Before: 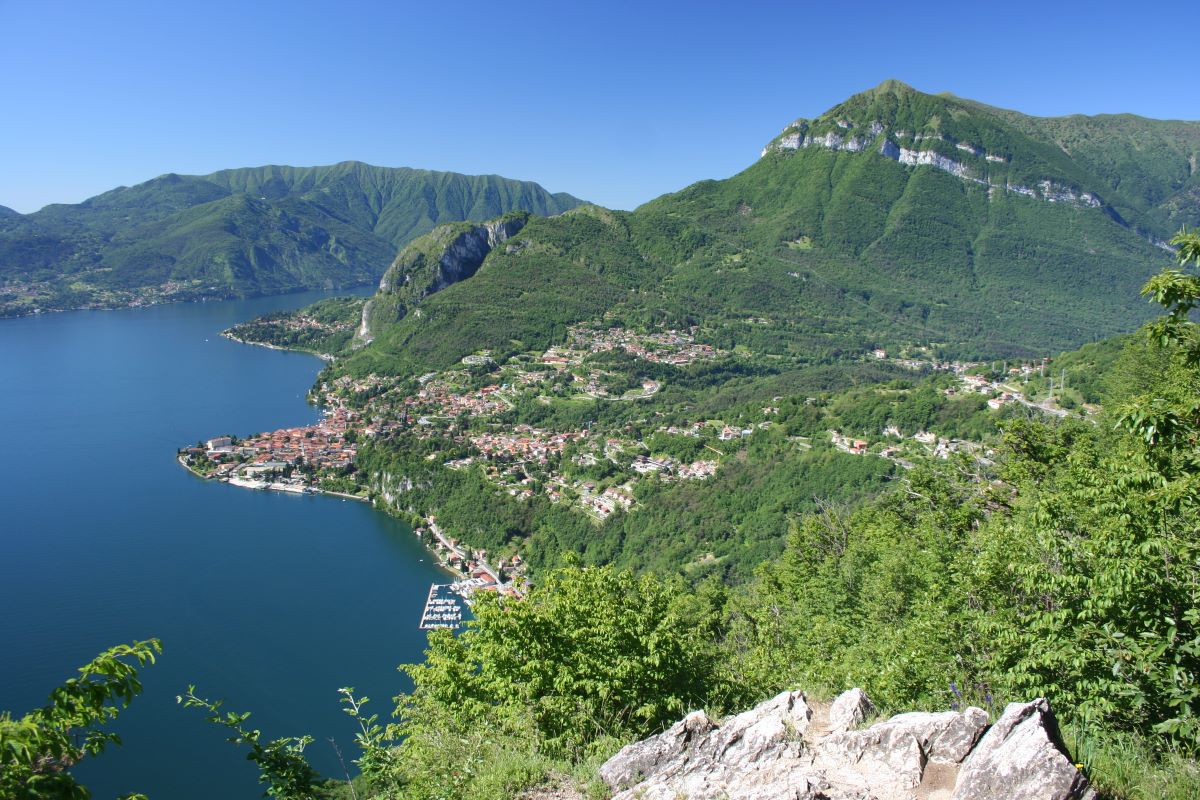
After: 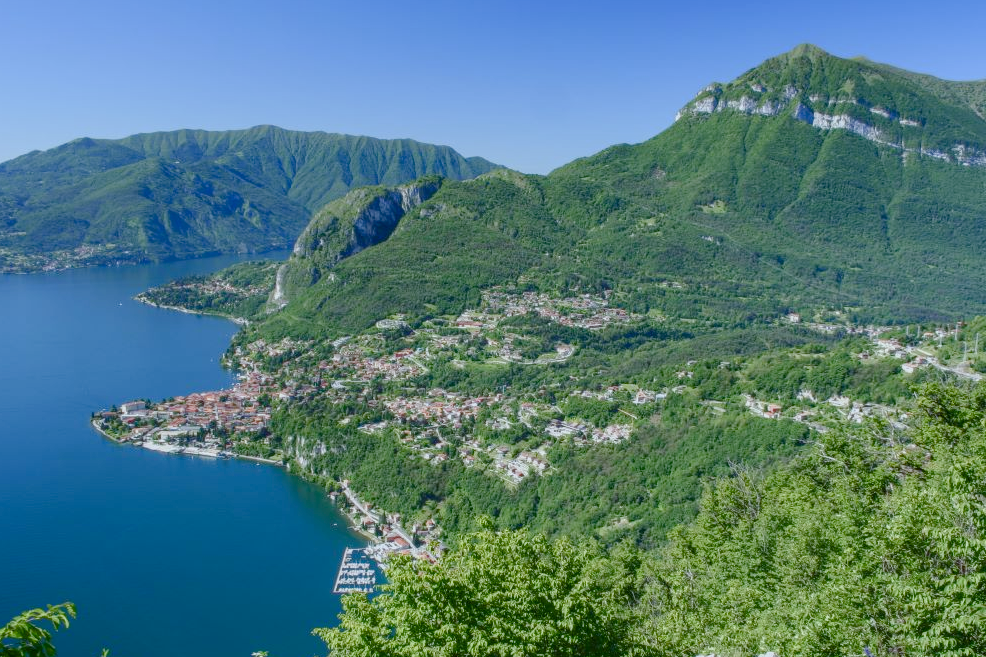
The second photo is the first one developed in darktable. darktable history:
color balance rgb: shadows lift › chroma 1%, shadows lift › hue 113°, highlights gain › chroma 0.2%, highlights gain › hue 333°, perceptual saturation grading › global saturation 20%, perceptual saturation grading › highlights -50%, perceptual saturation grading › shadows 25%, contrast -20%
white balance: red 0.925, blue 1.046
local contrast: highlights 0%, shadows 0%, detail 133%
crop and rotate: left 7.196%, top 4.574%, right 10.605%, bottom 13.178%
color correction: highlights a* 0.003, highlights b* -0.283
